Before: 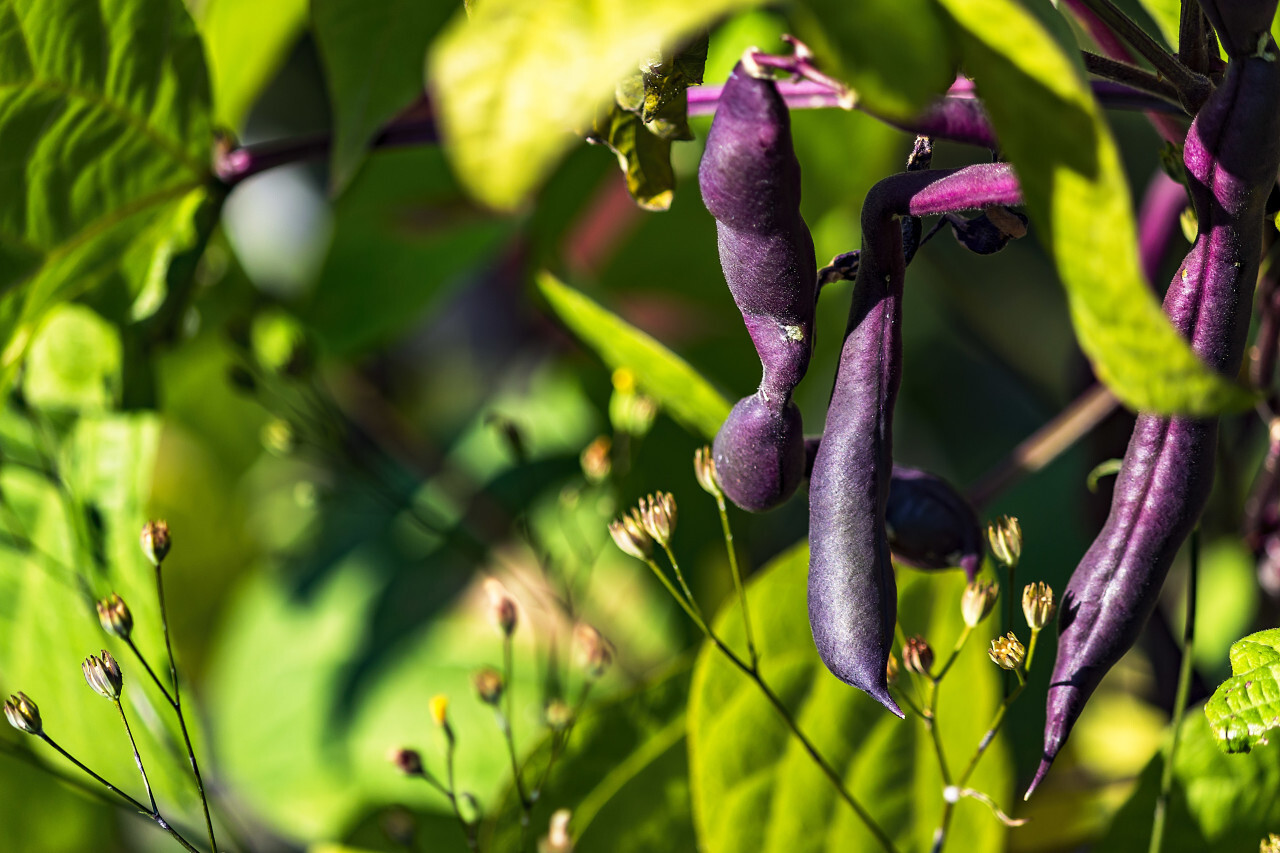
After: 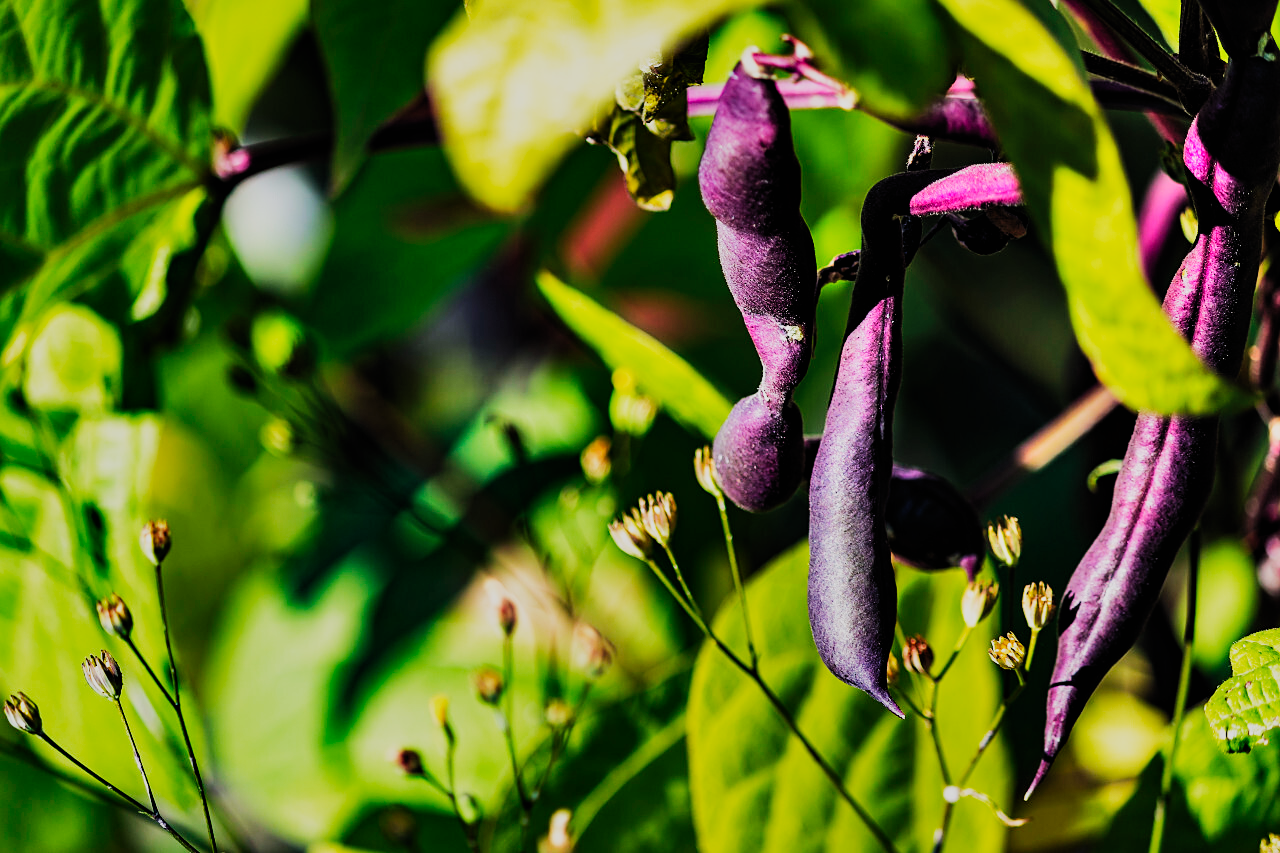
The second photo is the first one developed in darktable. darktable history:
shadows and highlights: shadows 60.86, soften with gaussian
filmic rgb: black relative exposure -7.49 EV, white relative exposure 4.99 EV, threshold 5.98 EV, hardness 3.32, contrast 1.297, preserve chrominance no, color science v5 (2021), iterations of high-quality reconstruction 0, contrast in shadows safe, contrast in highlights safe, enable highlight reconstruction true
sharpen: amount 0.202
